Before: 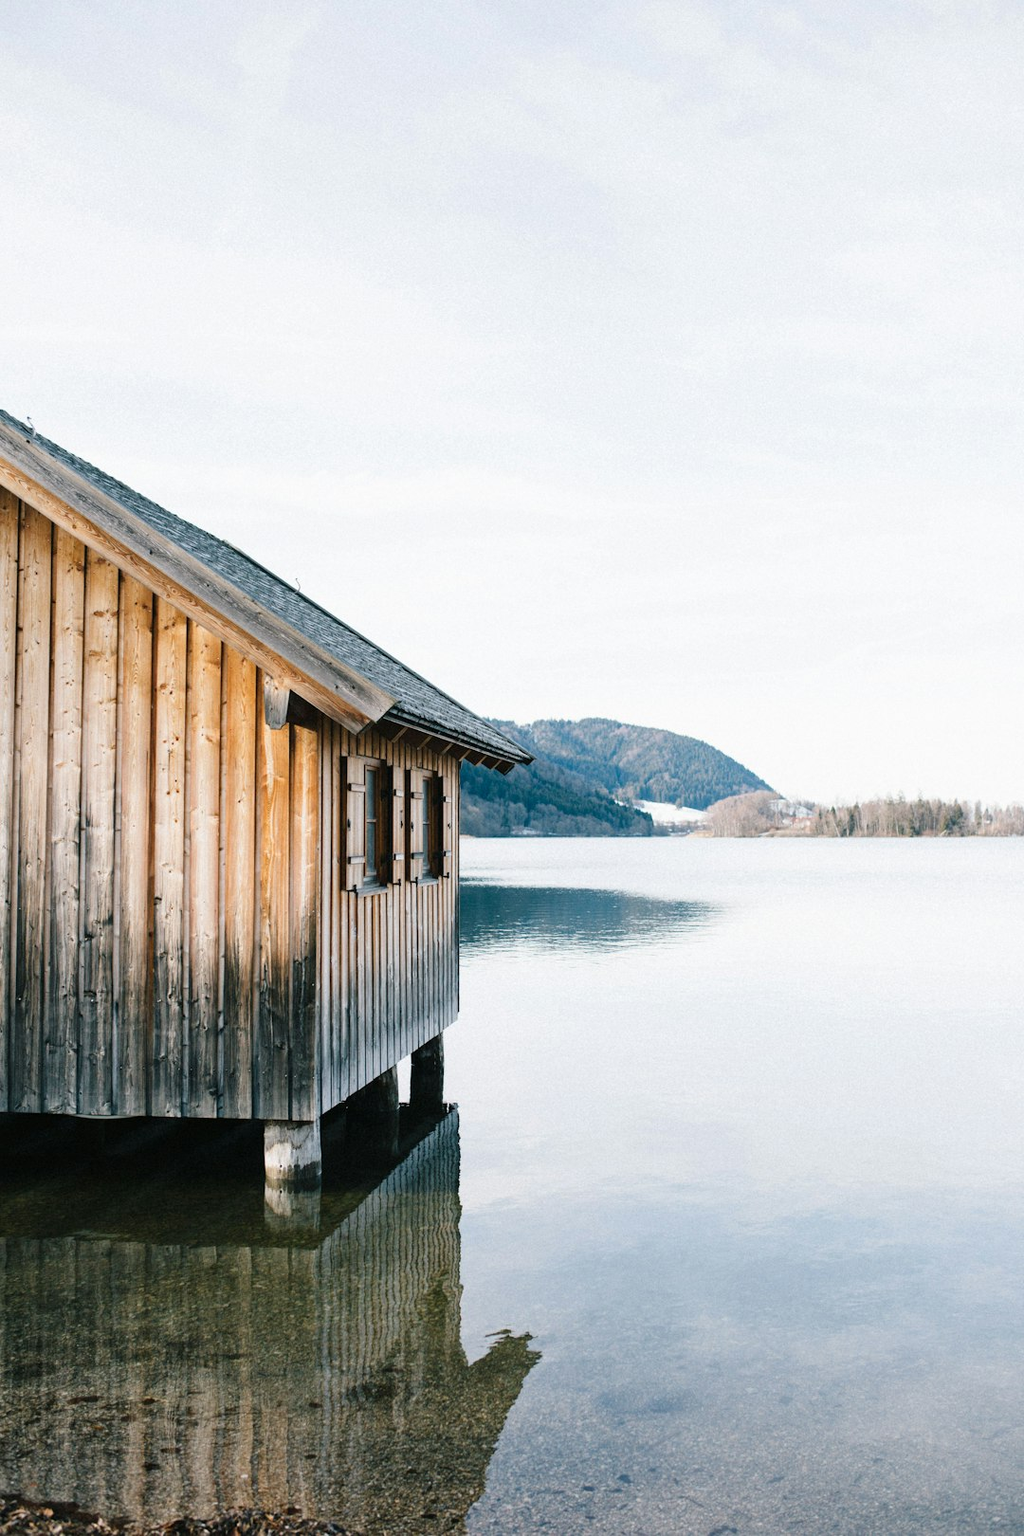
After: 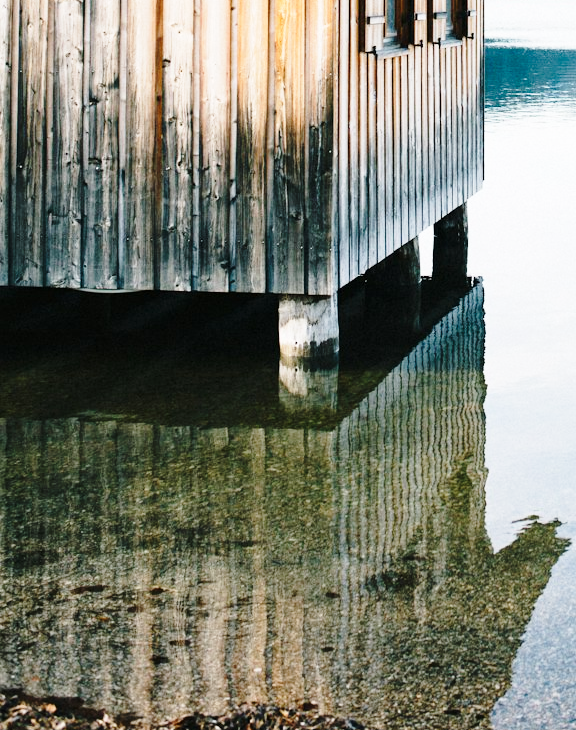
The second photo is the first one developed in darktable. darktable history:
tone equalizer: on, module defaults
base curve: curves: ch0 [(0, 0) (0.028, 0.03) (0.121, 0.232) (0.46, 0.748) (0.859, 0.968) (1, 1)], preserve colors none
crop and rotate: top 54.778%, right 46.61%, bottom 0.159%
